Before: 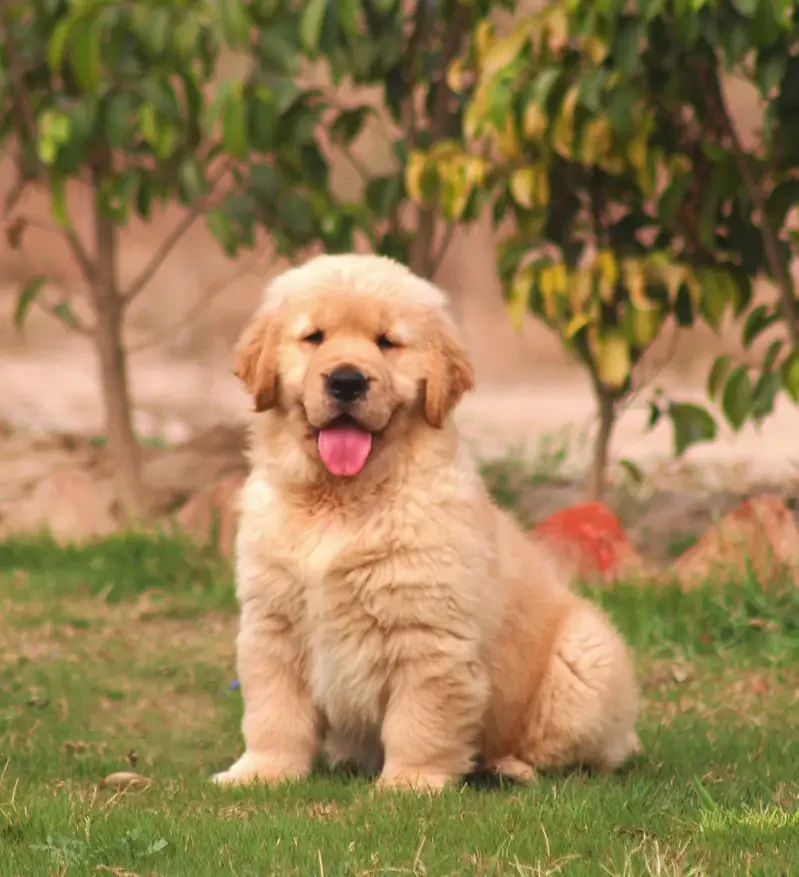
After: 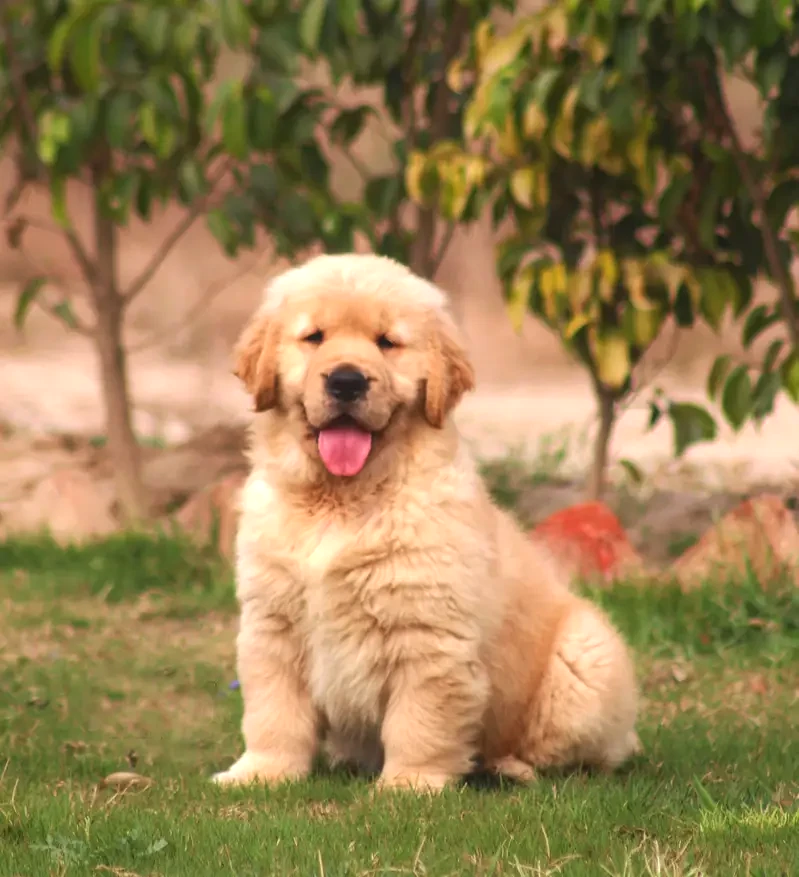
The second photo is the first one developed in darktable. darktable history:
local contrast: detail 110%
tone equalizer: -8 EV -0.001 EV, -7 EV 0.001 EV, -6 EV -0.002 EV, -5 EV -0.003 EV, -4 EV -0.062 EV, -3 EV -0.222 EV, -2 EV -0.267 EV, -1 EV 0.105 EV, +0 EV 0.303 EV
